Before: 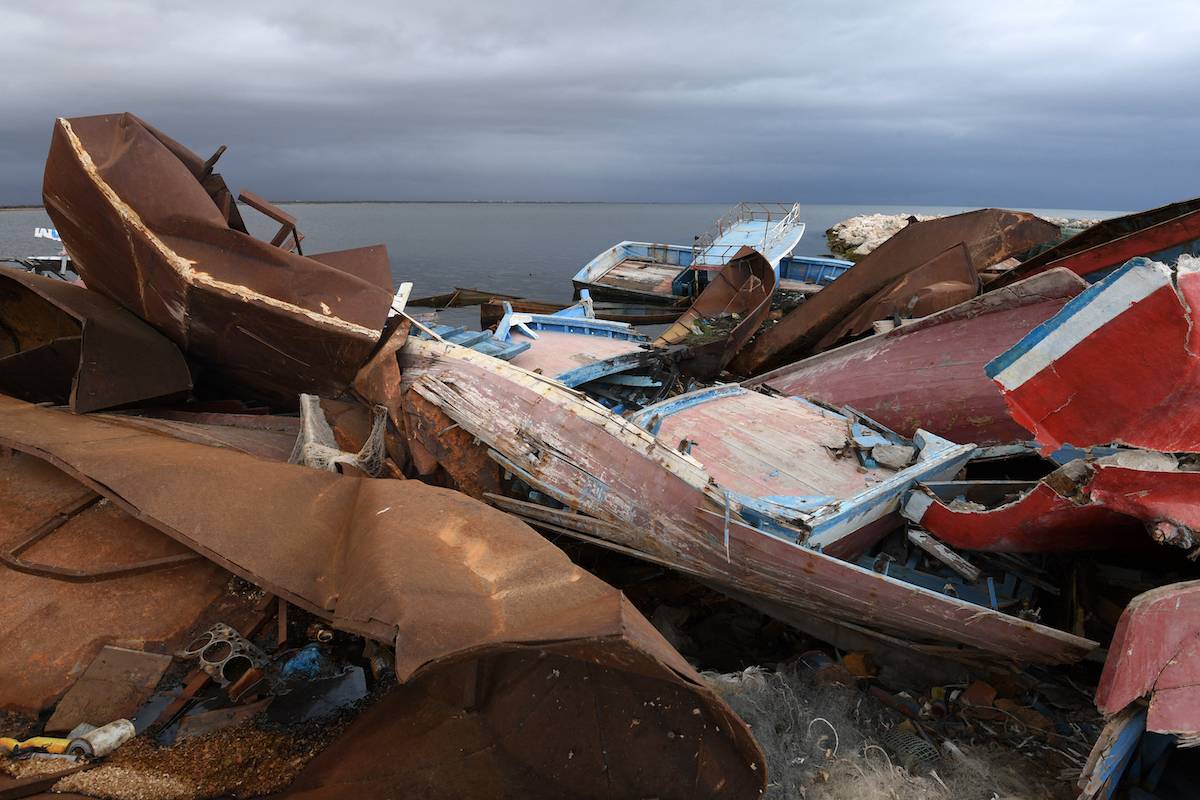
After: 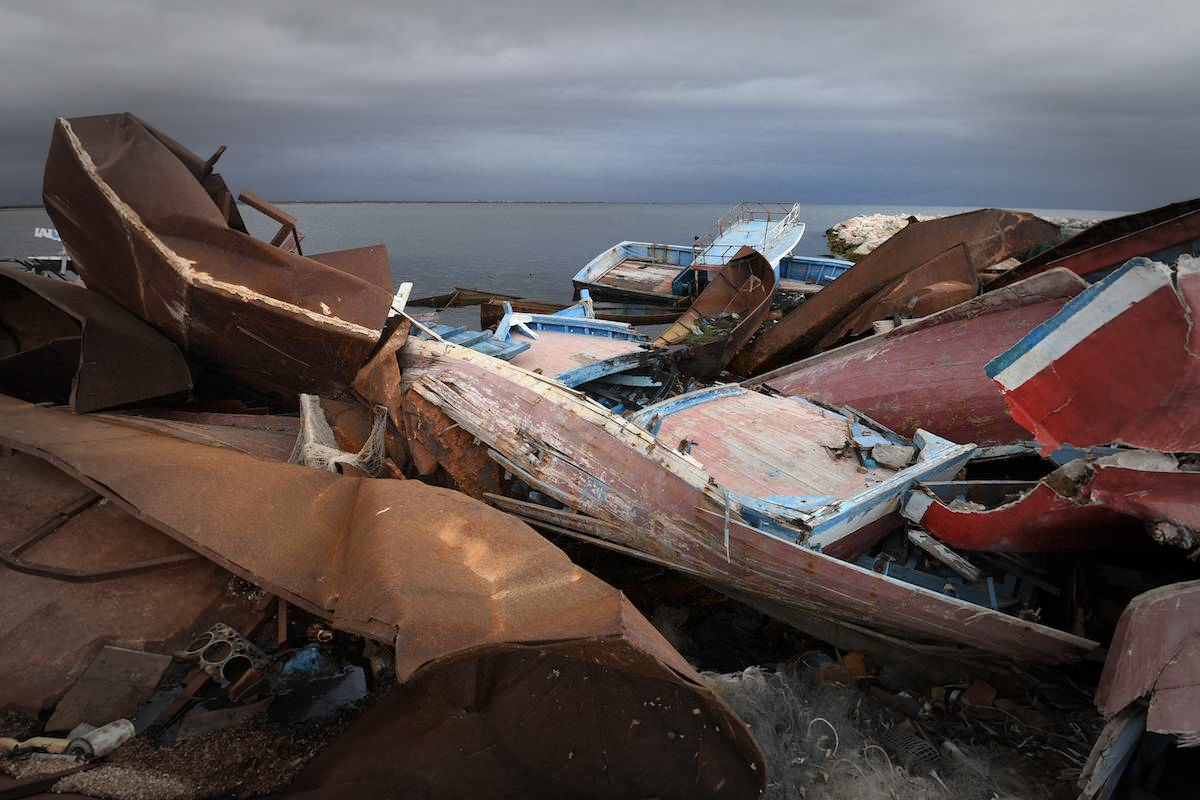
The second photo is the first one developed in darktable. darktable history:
vignetting: fall-off start 66.9%, fall-off radius 39.86%, automatic ratio true, width/height ratio 0.666
